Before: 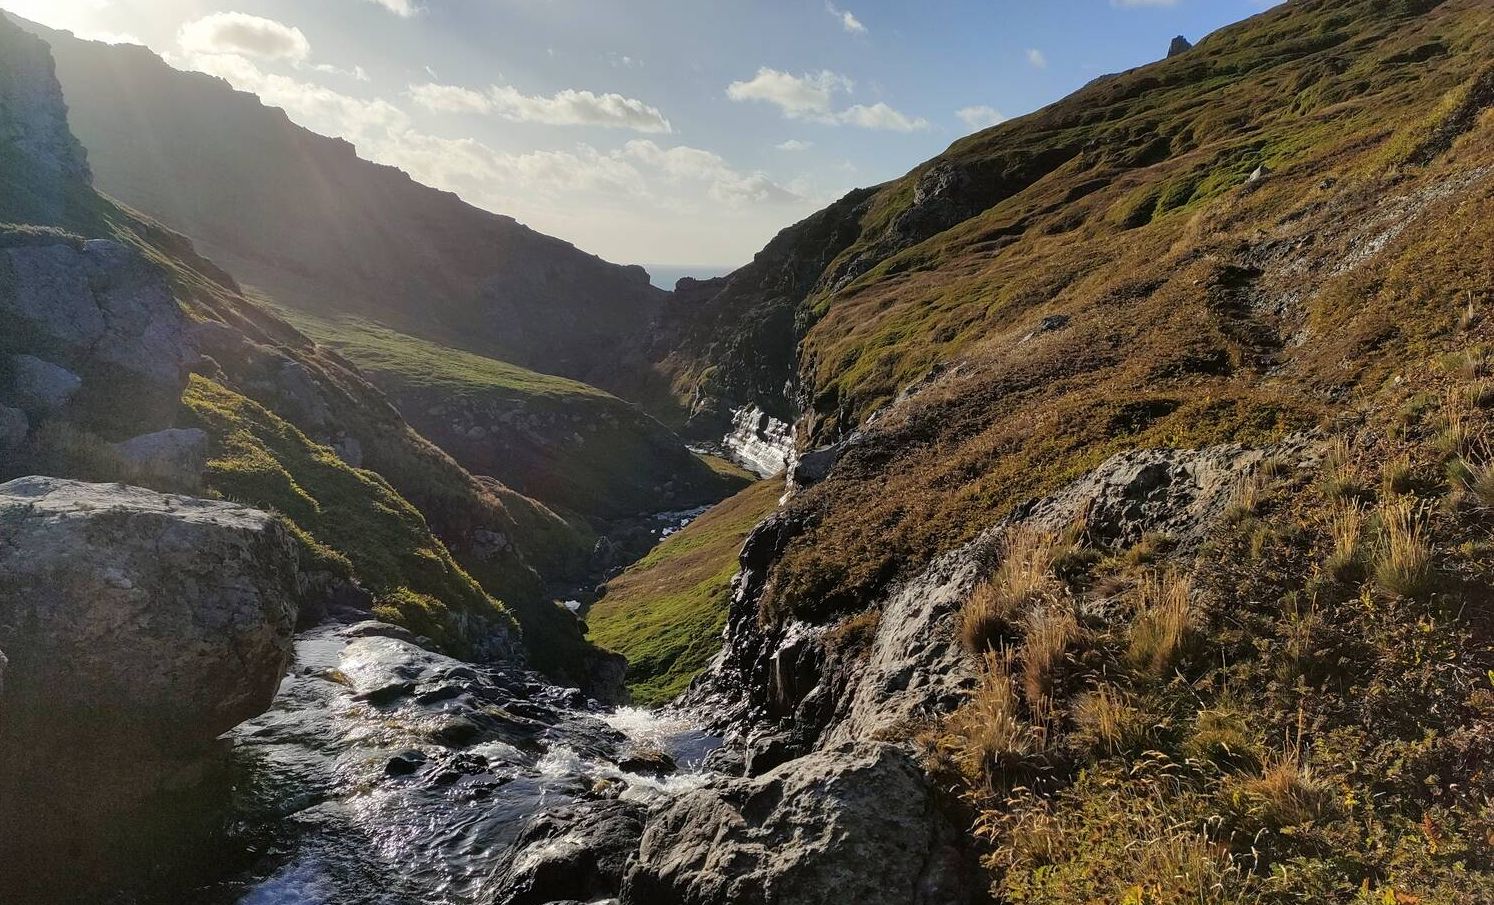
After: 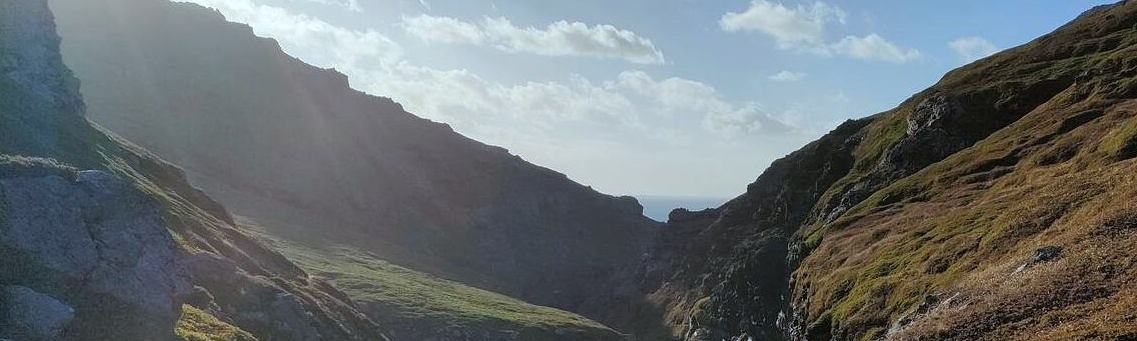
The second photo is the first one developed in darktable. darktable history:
crop: left 0.522%, top 7.646%, right 23.321%, bottom 54.623%
color correction: highlights a* -4.18, highlights b* -11.1
